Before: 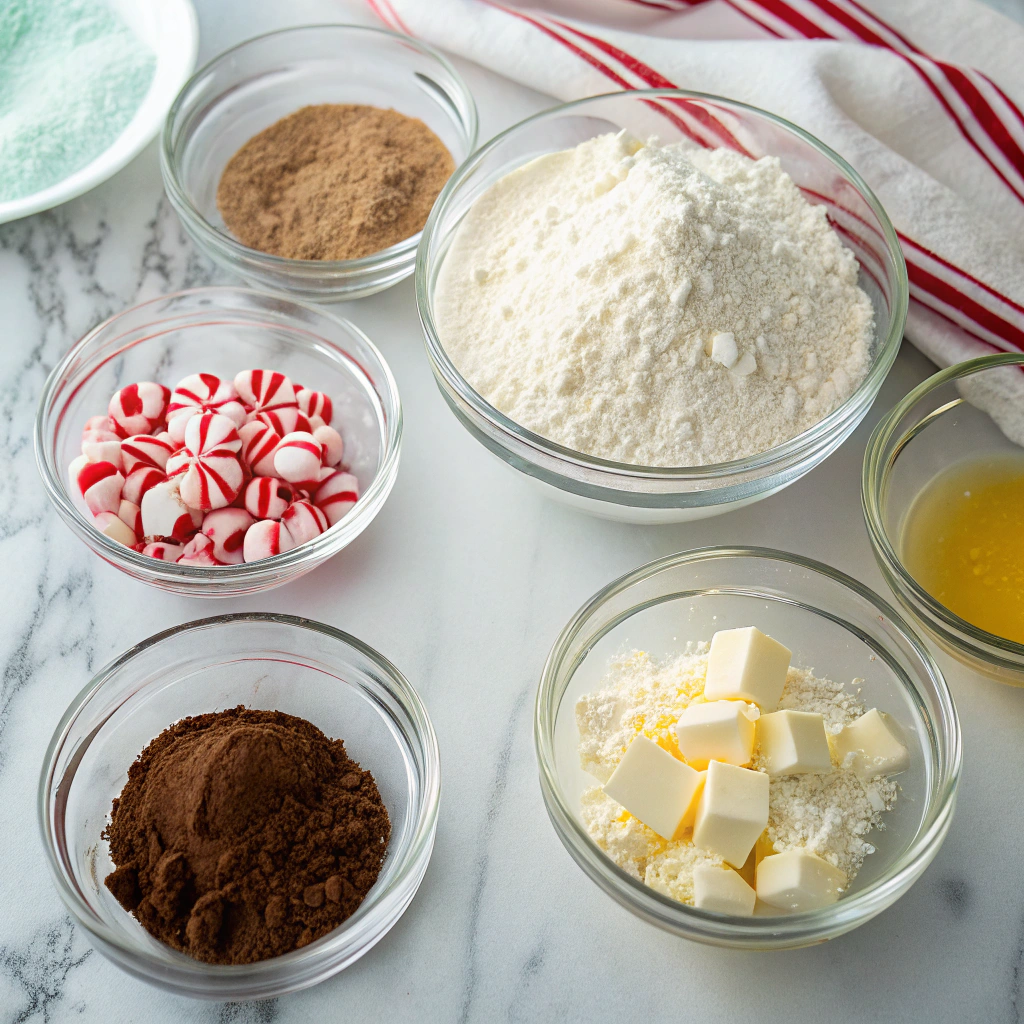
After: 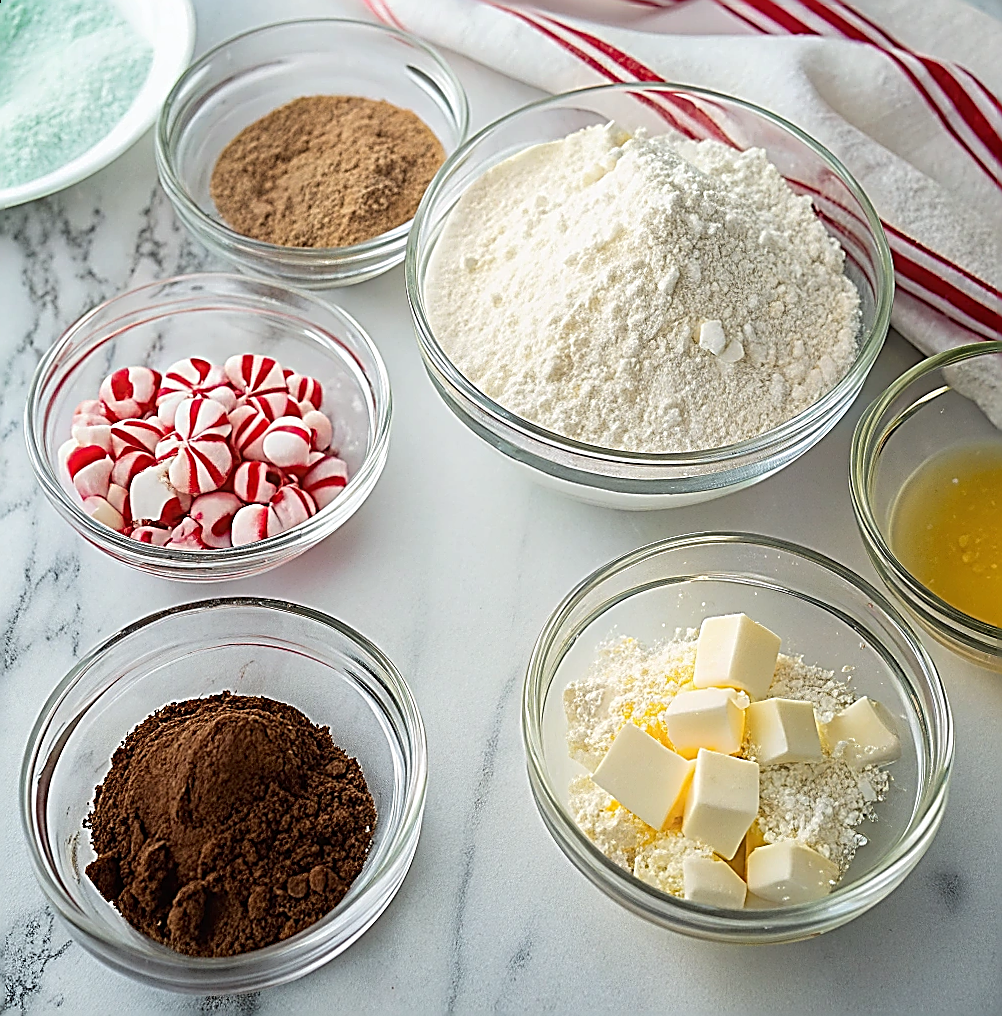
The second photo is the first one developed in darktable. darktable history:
sharpen: amount 2
tone equalizer: on, module defaults
rotate and perspective: rotation 0.226°, lens shift (vertical) -0.042, crop left 0.023, crop right 0.982, crop top 0.006, crop bottom 0.994
